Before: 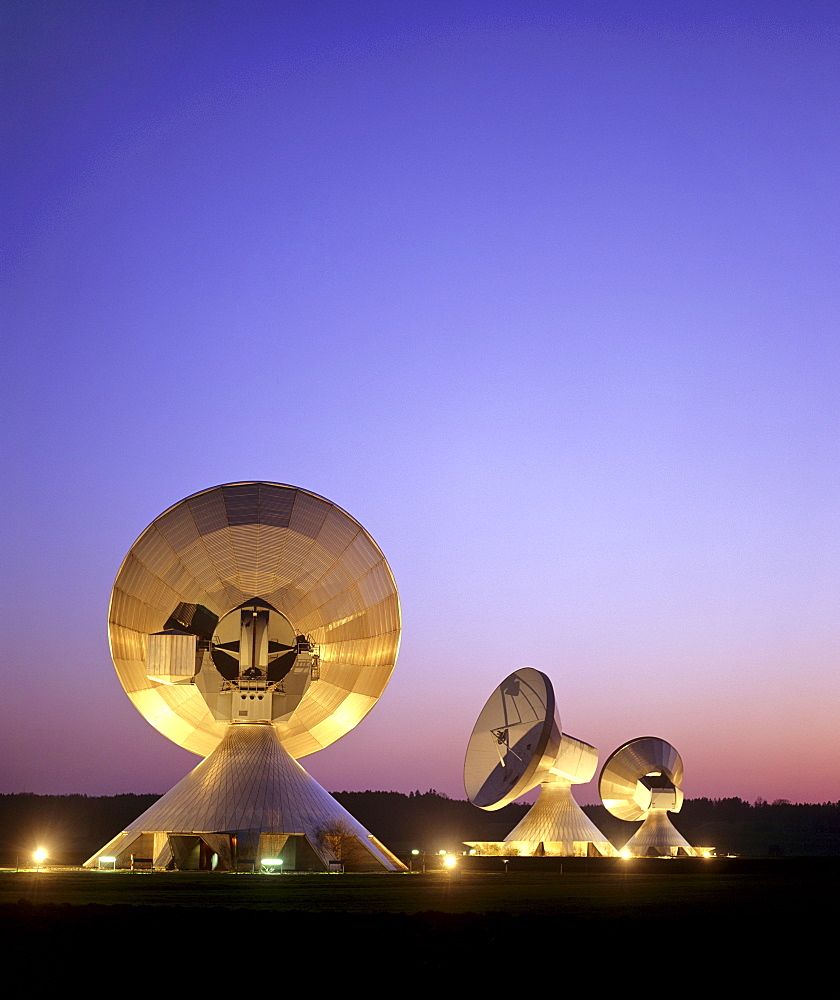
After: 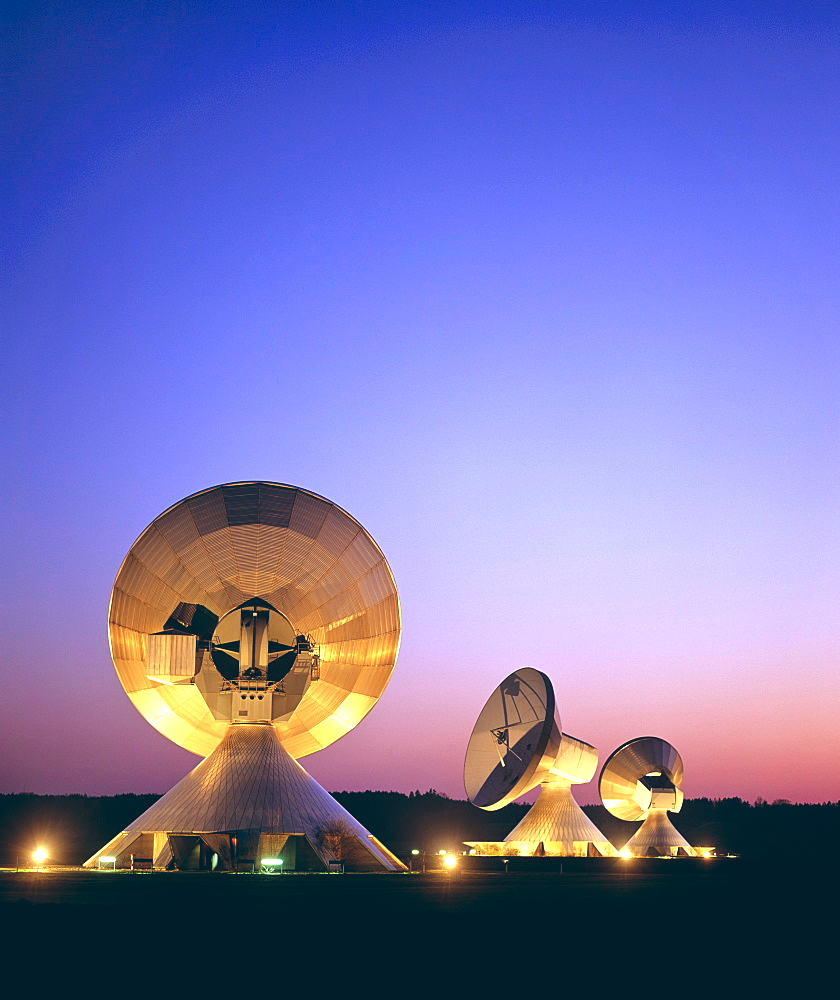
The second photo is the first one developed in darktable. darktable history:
color balance: lift [1.016, 0.983, 1, 1.017], gamma [0.958, 1, 1, 1], gain [0.981, 1.007, 0.993, 1.002], input saturation 118.26%, contrast 13.43%, contrast fulcrum 21.62%, output saturation 82.76%
exposure: black level correction 0.002, compensate highlight preservation false
